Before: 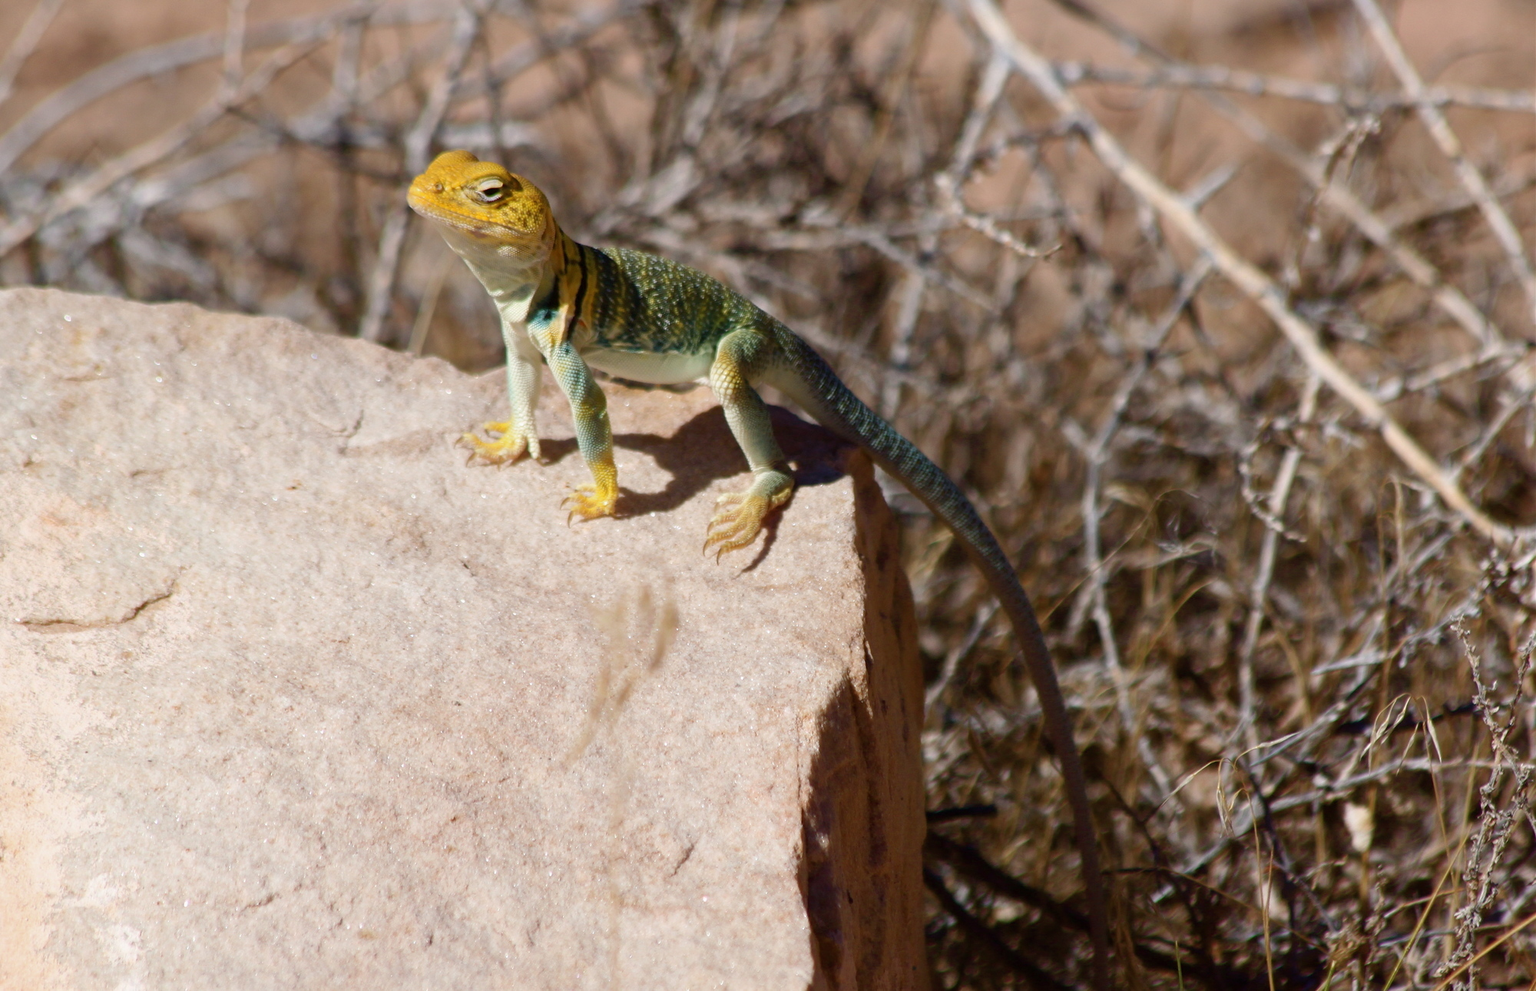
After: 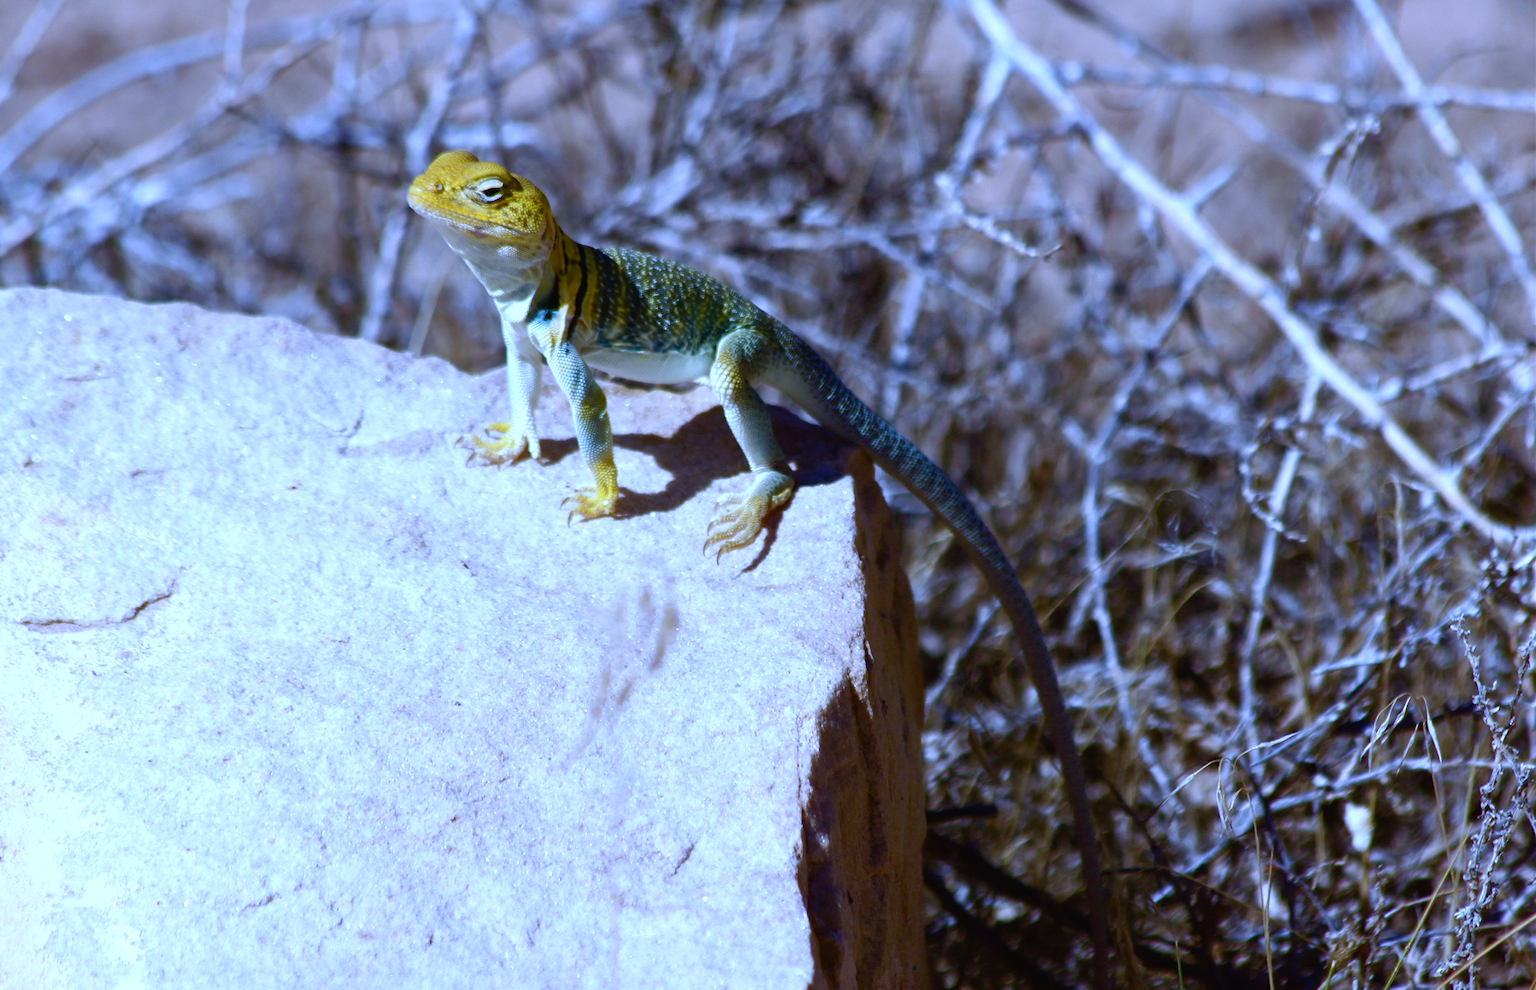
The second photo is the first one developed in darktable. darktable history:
white balance: red 0.766, blue 1.537
color balance rgb: shadows lift › chroma 1%, shadows lift › hue 28.8°, power › hue 60°, highlights gain › chroma 1%, highlights gain › hue 60°, global offset › luminance 0.25%, perceptual saturation grading › highlights -20%, perceptual saturation grading › shadows 20%, perceptual brilliance grading › highlights 10%, perceptual brilliance grading › shadows -5%, global vibrance 19.67%
